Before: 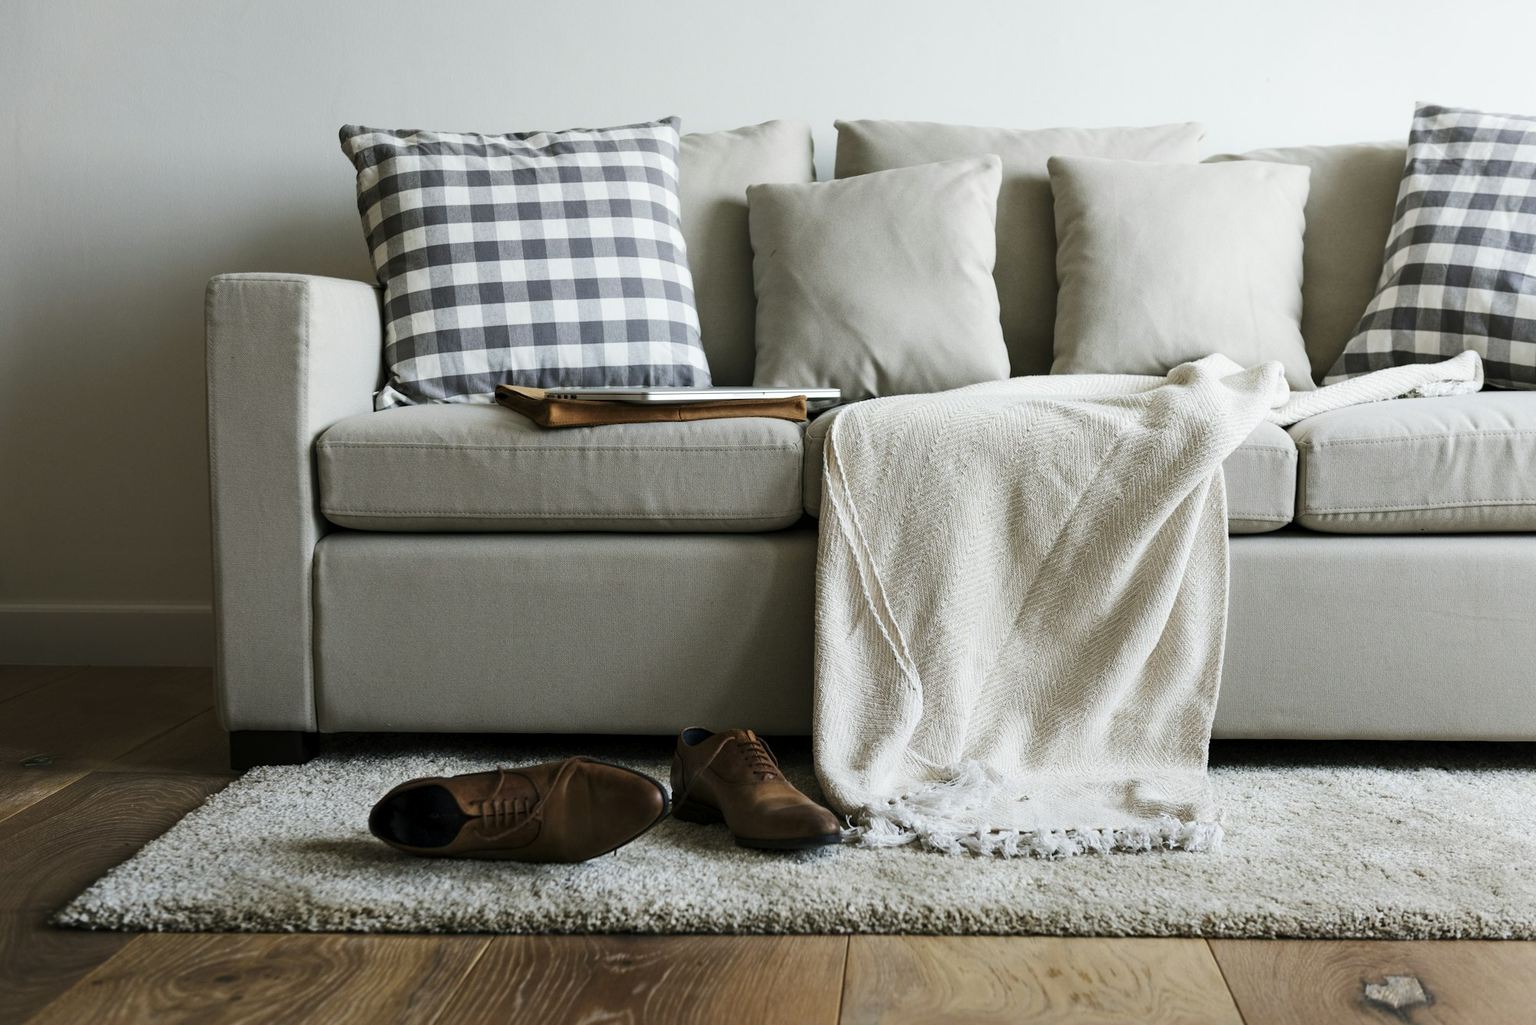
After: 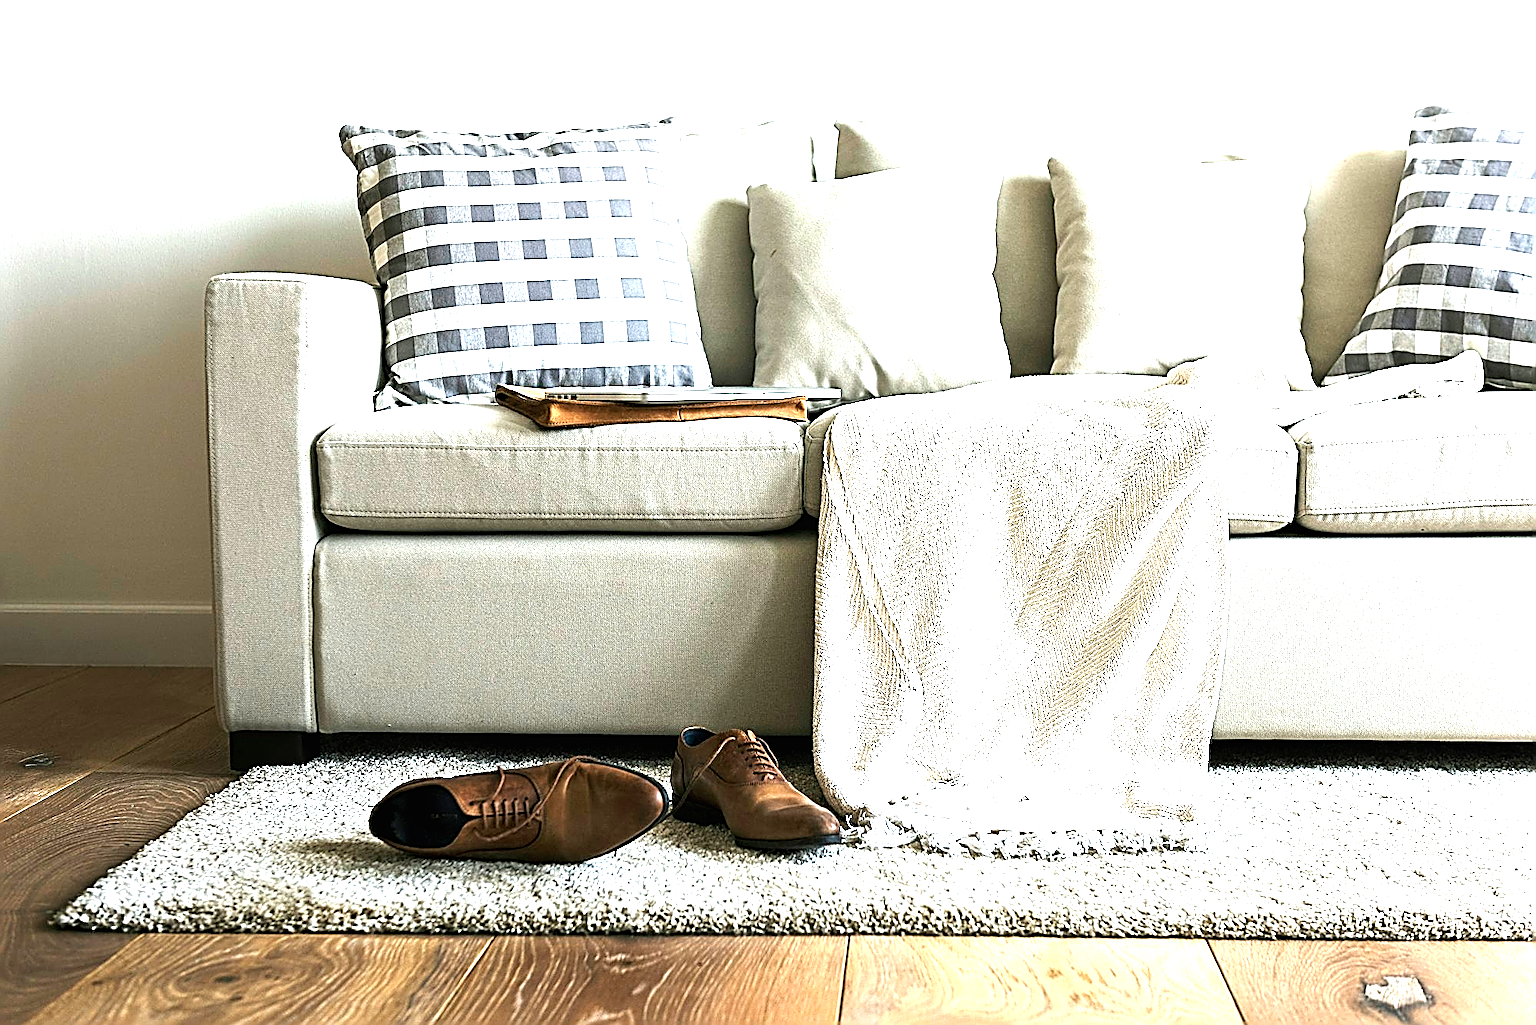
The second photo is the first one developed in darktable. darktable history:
sharpen: amount 2
exposure: black level correction 0, exposure 1.9 EV, compensate highlight preservation false
